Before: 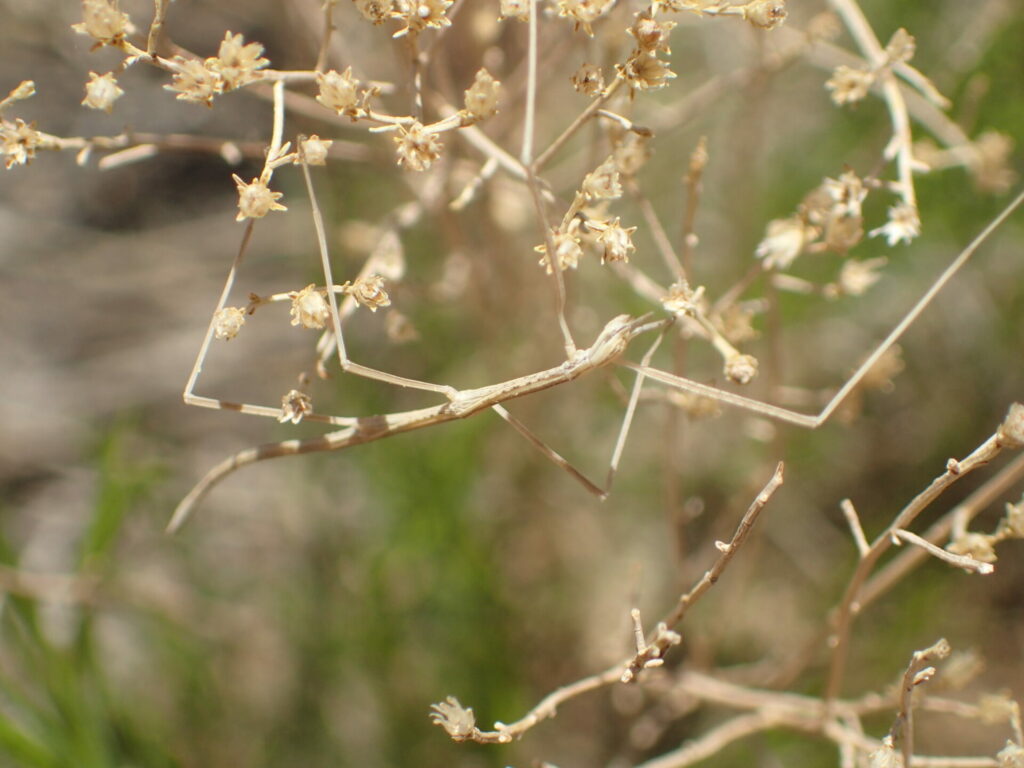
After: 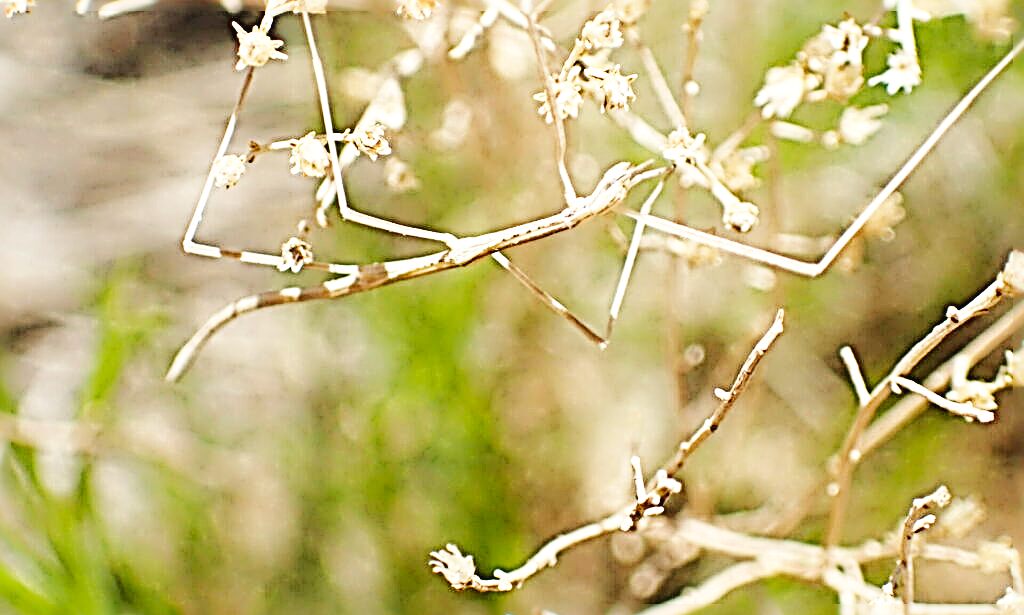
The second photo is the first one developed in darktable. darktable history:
sharpen: radius 4.048, amount 1.992
base curve: curves: ch0 [(0, 0.003) (0.001, 0.002) (0.006, 0.004) (0.02, 0.022) (0.048, 0.086) (0.094, 0.234) (0.162, 0.431) (0.258, 0.629) (0.385, 0.8) (0.548, 0.918) (0.751, 0.988) (1, 1)], preserve colors none
tone equalizer: -7 EV 0.19 EV, -6 EV 0.091 EV, -5 EV 0.113 EV, -4 EV 0.032 EV, -2 EV -0.026 EV, -1 EV -0.038 EV, +0 EV -0.039 EV, edges refinement/feathering 500, mask exposure compensation -1.57 EV, preserve details no
crop and rotate: top 19.832%
